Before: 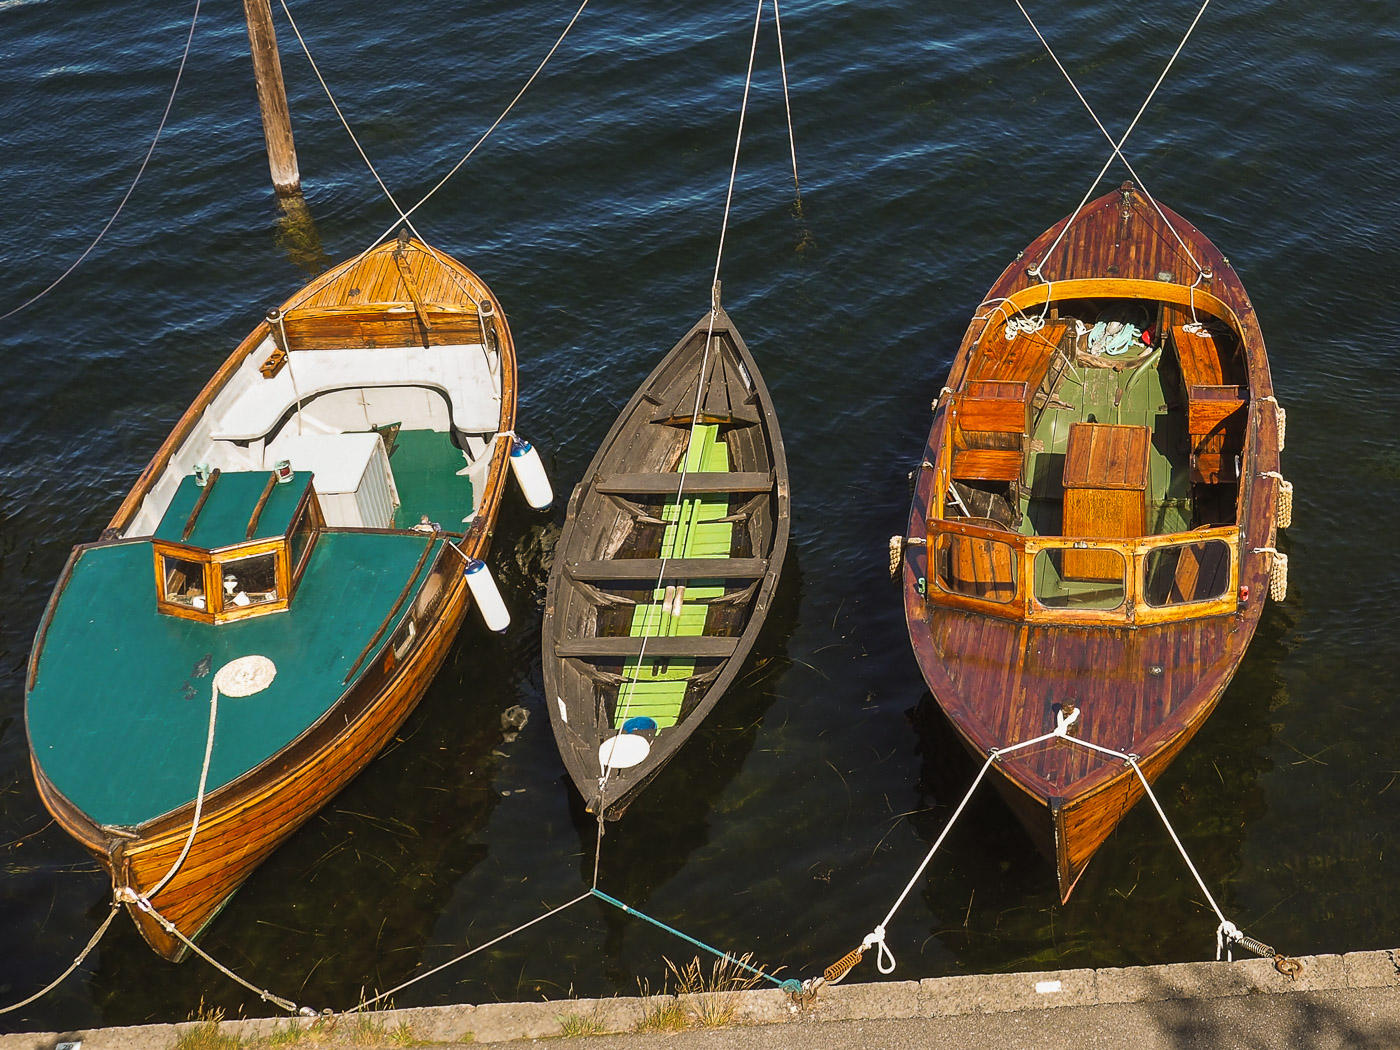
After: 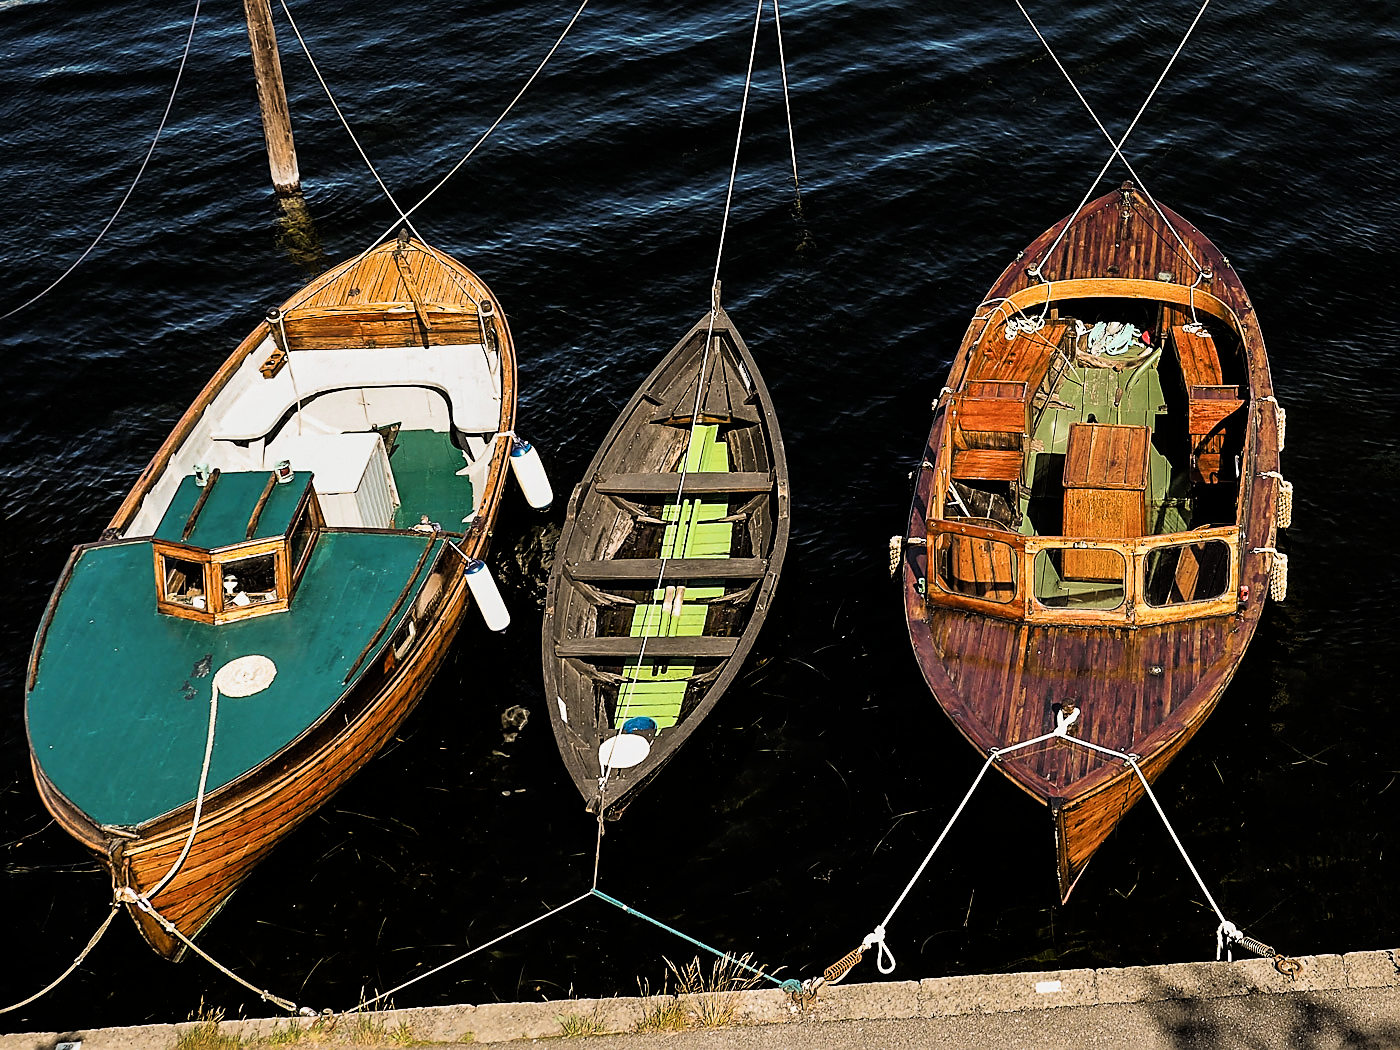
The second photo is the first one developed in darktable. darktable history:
filmic rgb: black relative exposure -4 EV, white relative exposure 3 EV, hardness 3.02, contrast 1.5
sharpen: on, module defaults
